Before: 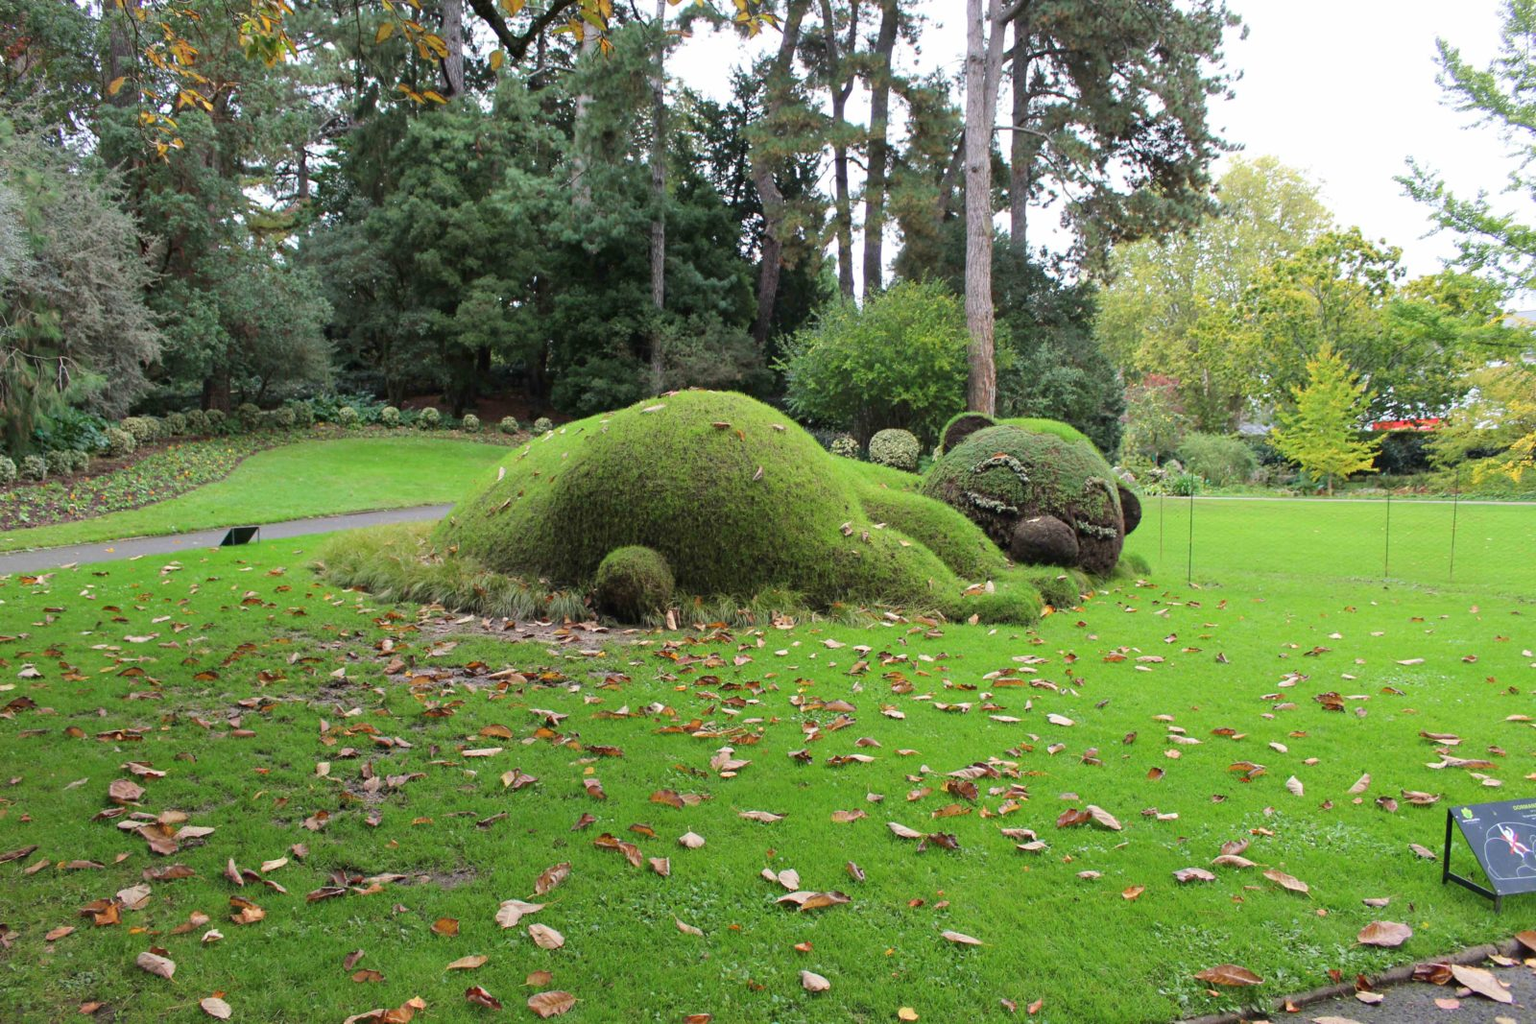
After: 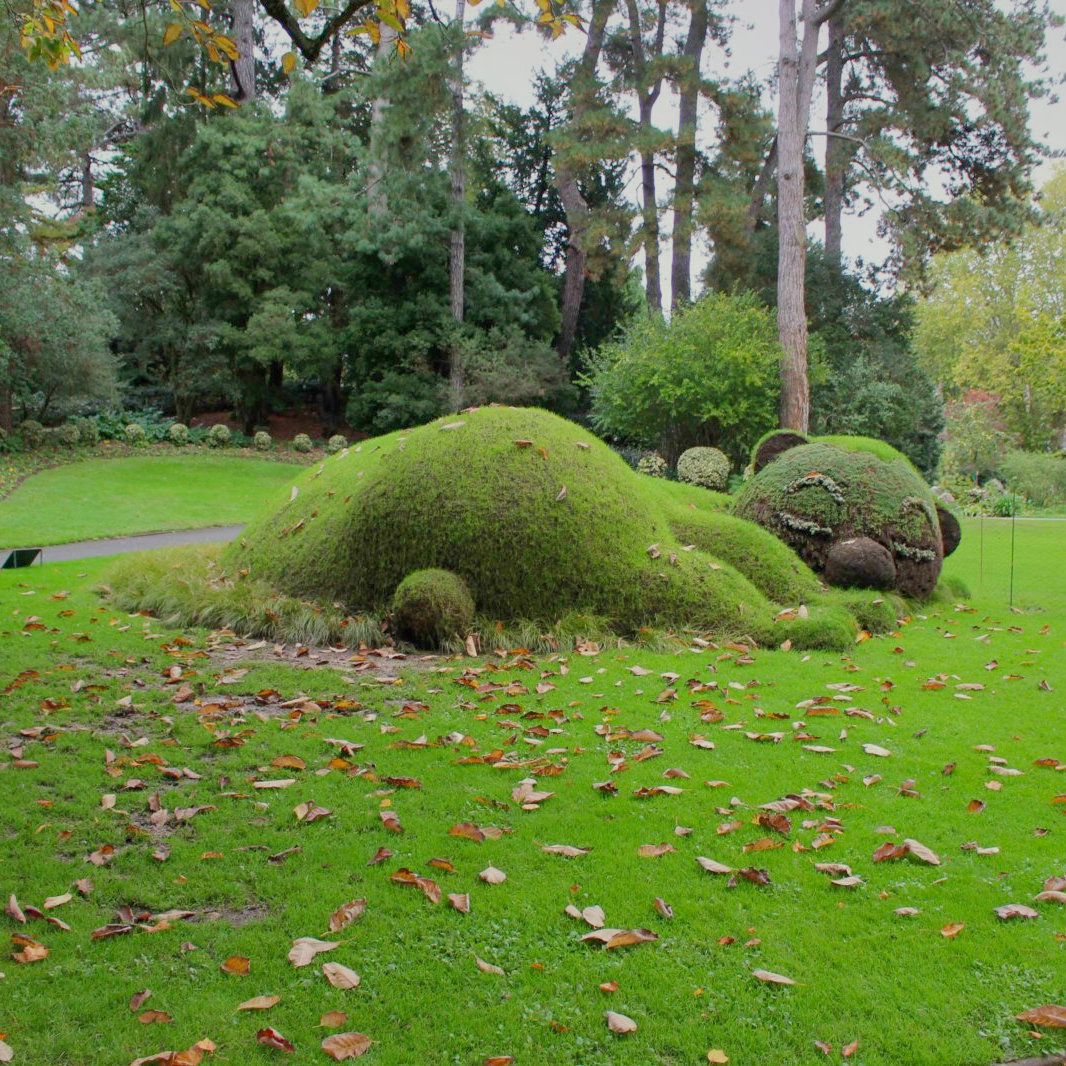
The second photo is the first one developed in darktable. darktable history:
crop and rotate: left 14.292%, right 19.041%
filmic rgb: black relative exposure -16 EV, threshold -0.33 EV, transition 3.19 EV, structure ↔ texture 100%, target black luminance 0%, hardness 7.57, latitude 72.96%, contrast 0.908, highlights saturation mix 10%, shadows ↔ highlights balance -0.38%, add noise in highlights 0, preserve chrominance no, color science v4 (2020), iterations of high-quality reconstruction 10, enable highlight reconstruction true
shadows and highlights: on, module defaults
